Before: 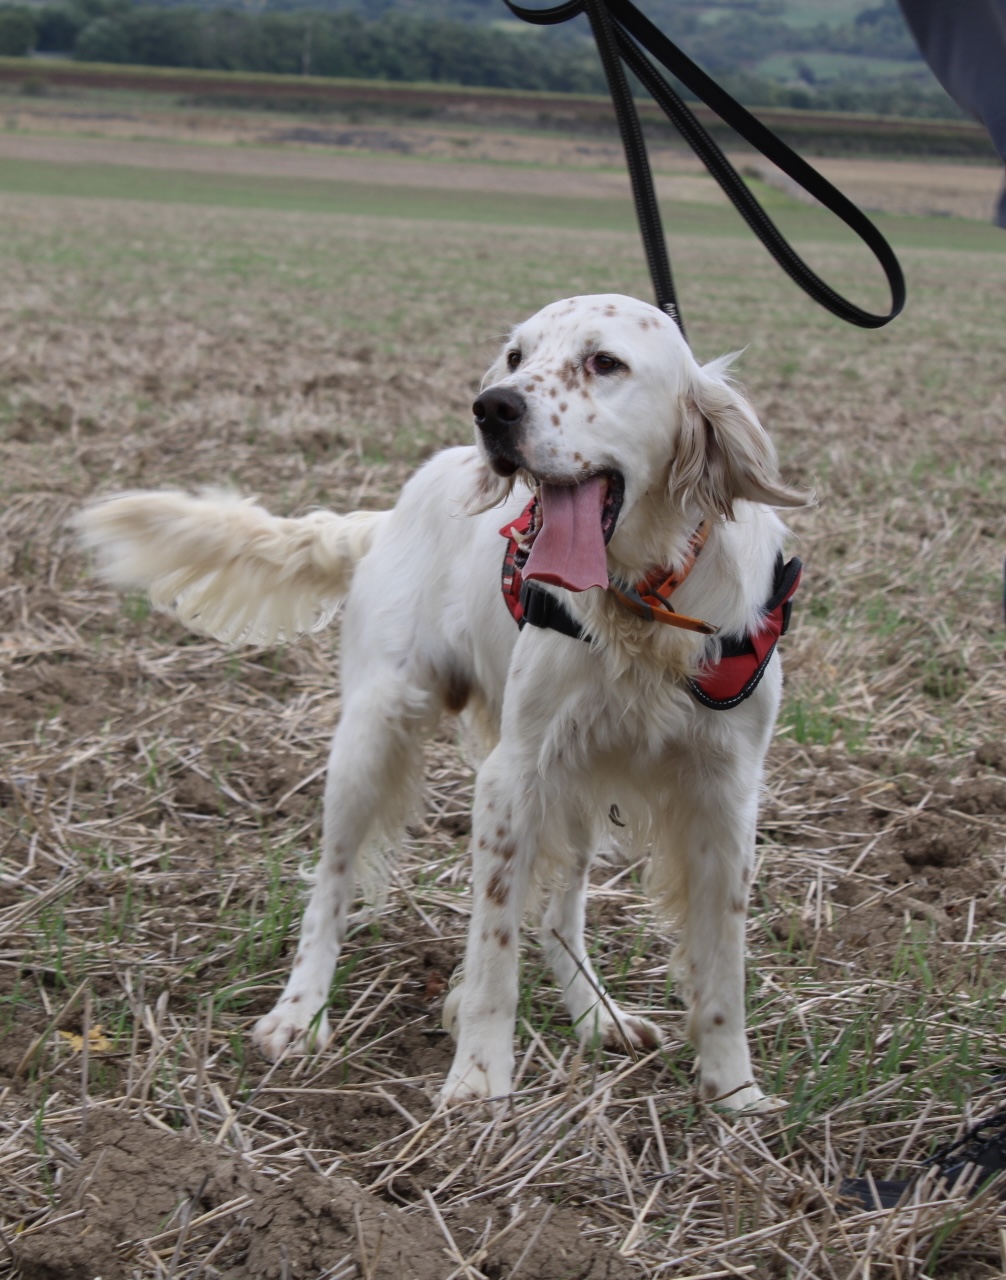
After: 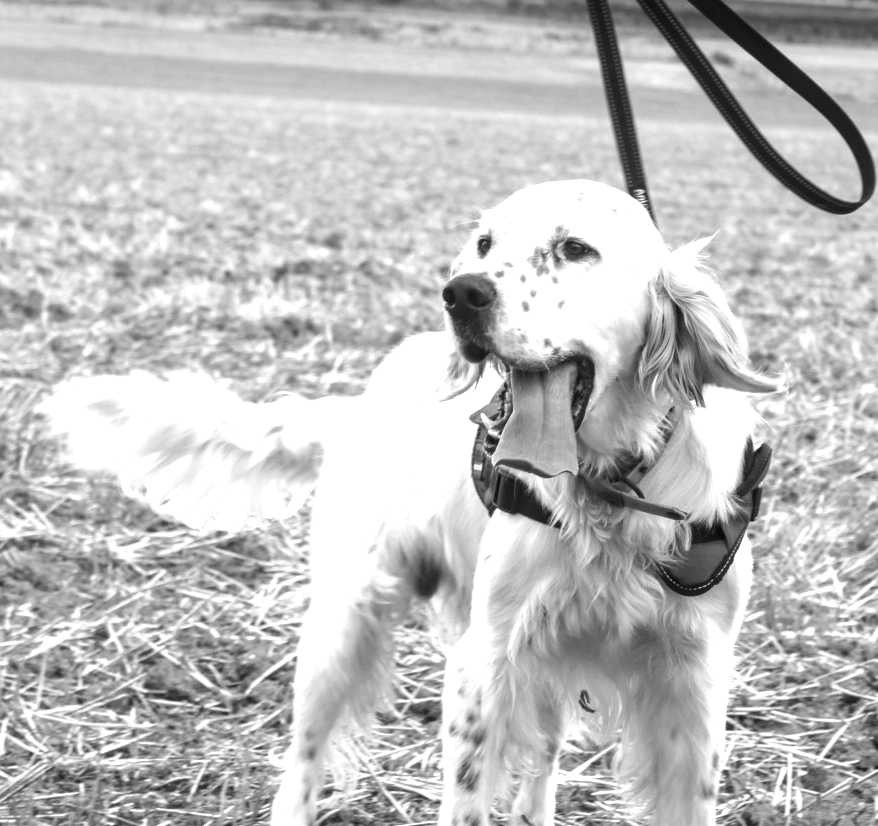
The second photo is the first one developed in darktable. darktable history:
crop: left 3.015%, top 8.969%, right 9.647%, bottom 26.457%
color balance rgb: shadows lift › luminance 0.49%, shadows lift › chroma 6.83%, shadows lift › hue 300.29°, power › hue 208.98°, highlights gain › luminance 20.24%, highlights gain › chroma 2.73%, highlights gain › hue 173.85°, perceptual saturation grading › global saturation 18.05%
monochrome: on, module defaults
white balance: red 0.974, blue 1.044
local contrast: on, module defaults
exposure: black level correction 0, exposure 1.1 EV, compensate exposure bias true, compensate highlight preservation false
tone equalizer: on, module defaults
